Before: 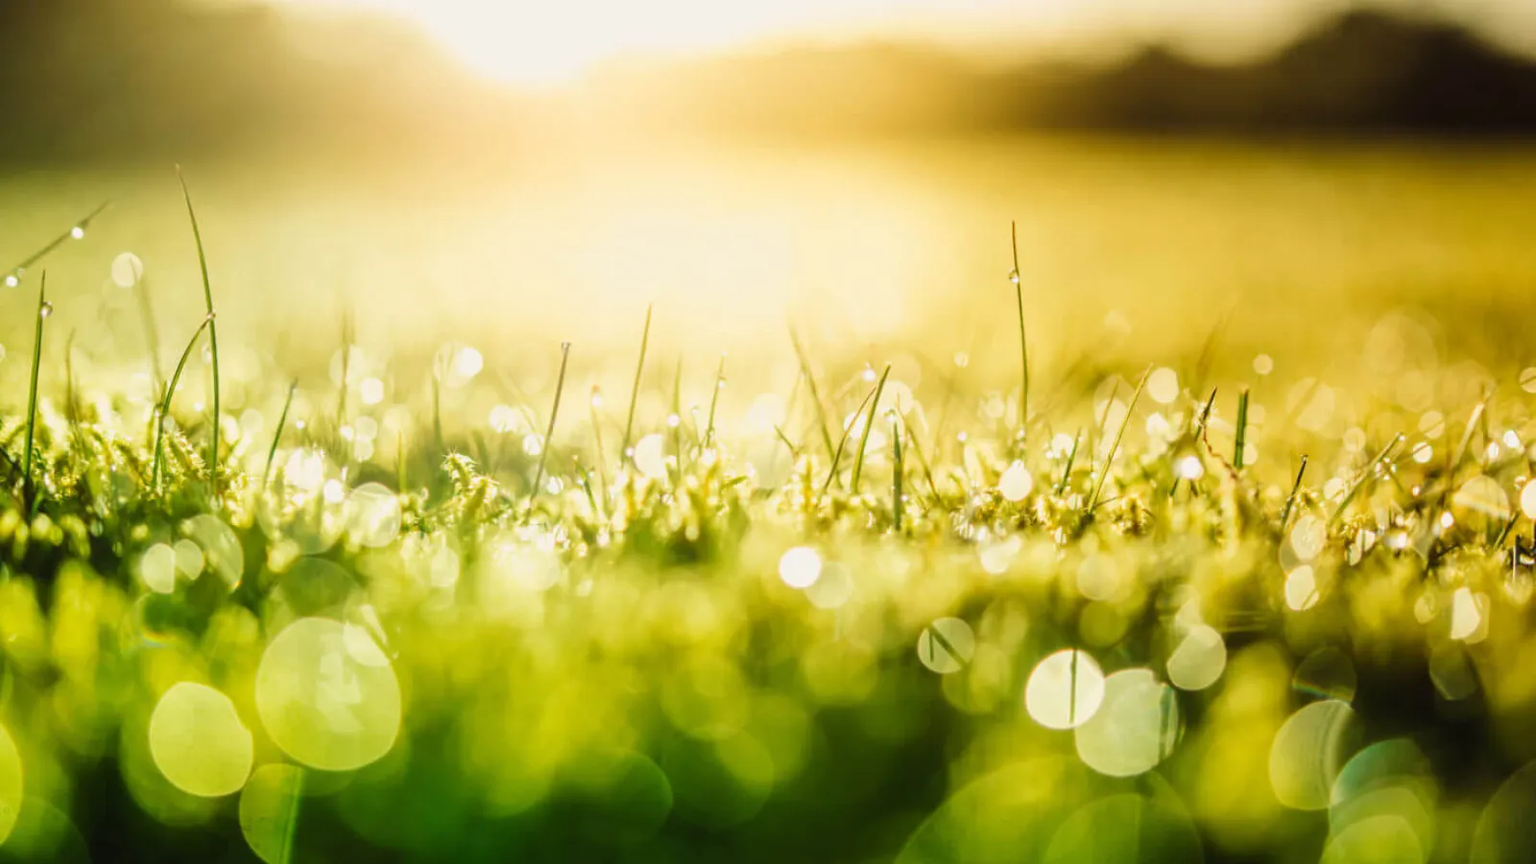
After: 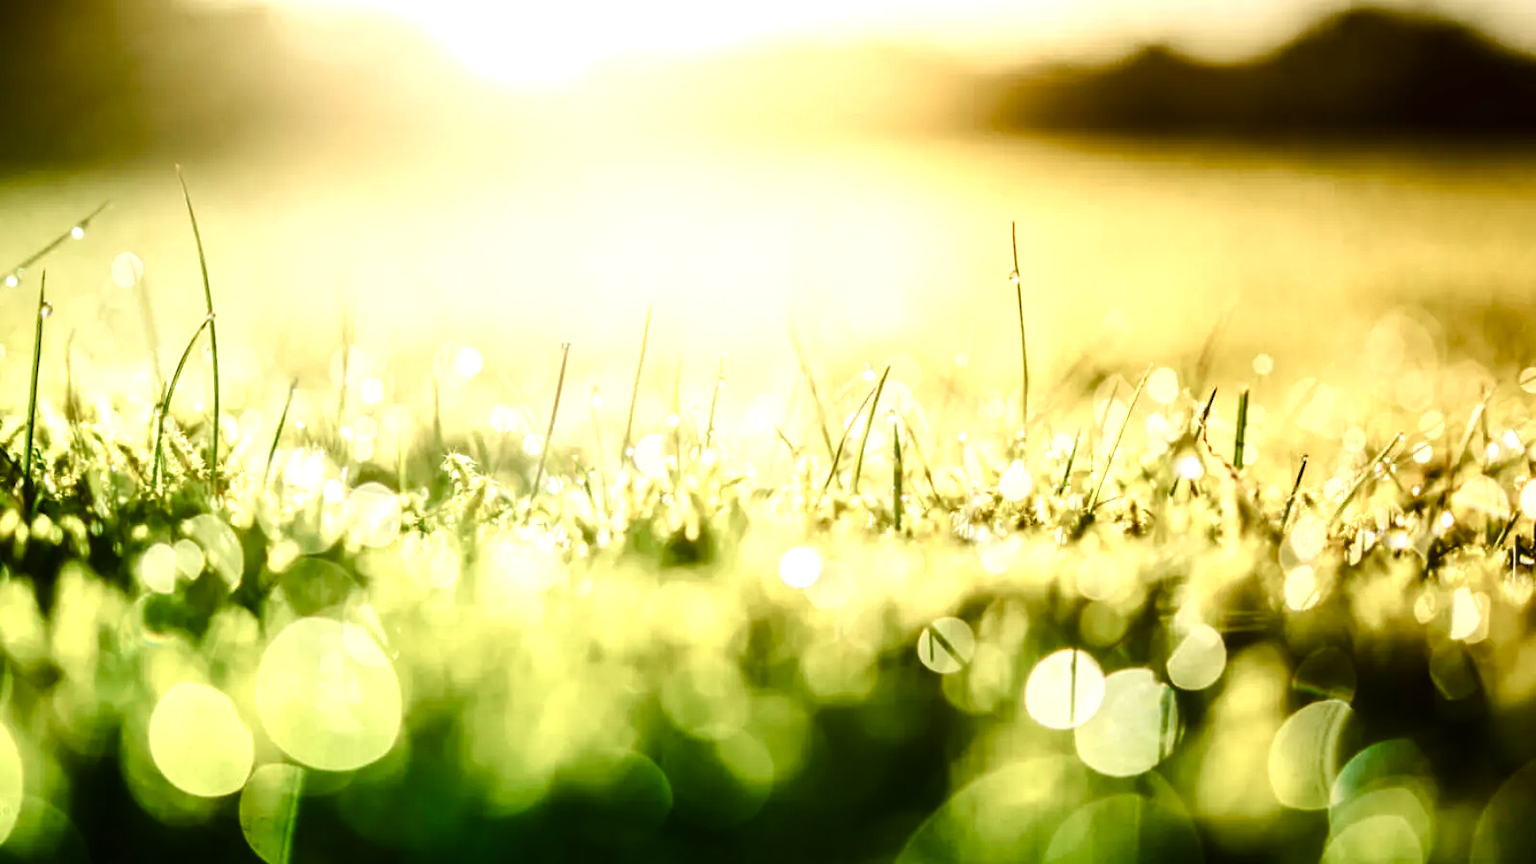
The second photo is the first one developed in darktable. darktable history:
color balance rgb: perceptual saturation grading › global saturation 20%, perceptual saturation grading › highlights -48.928%, perceptual saturation grading › shadows 25.585%, perceptual brilliance grading › highlights 17.368%, perceptual brilliance grading › mid-tones 31.135%, perceptual brilliance grading › shadows -31.297%, global vibrance 10.661%, saturation formula JzAzBz (2021)
